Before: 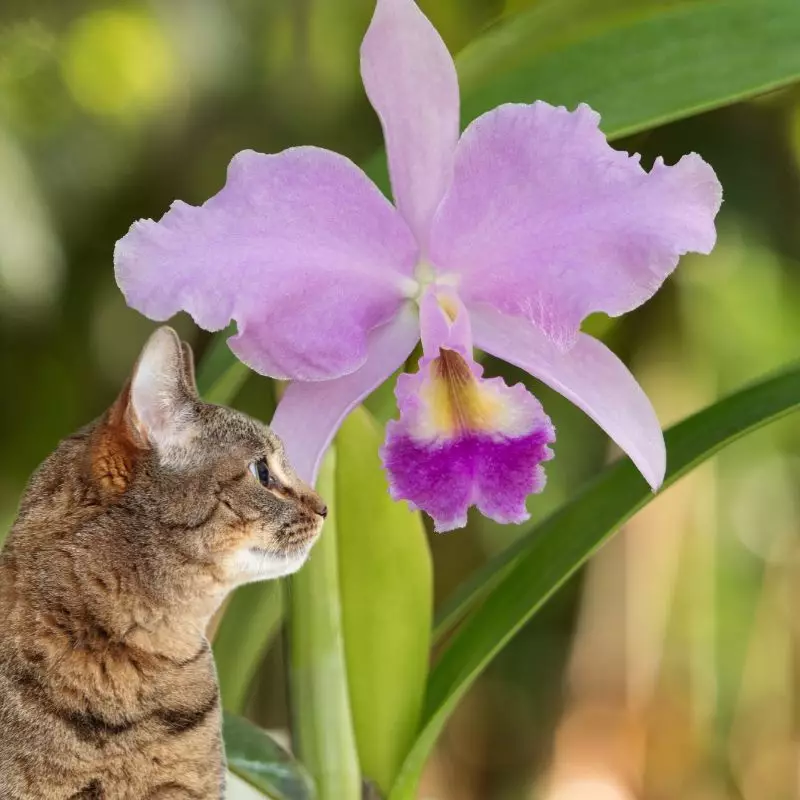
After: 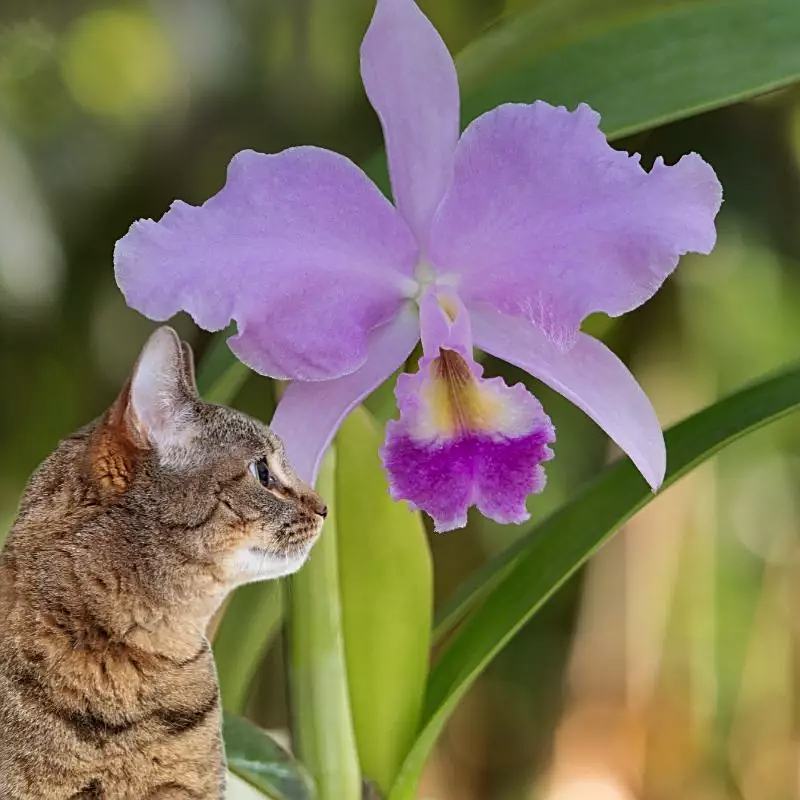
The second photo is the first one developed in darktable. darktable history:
white balance: emerald 1
sharpen: on, module defaults
shadows and highlights: shadows 75, highlights -25, soften with gaussian
graduated density: hue 238.83°, saturation 50%
